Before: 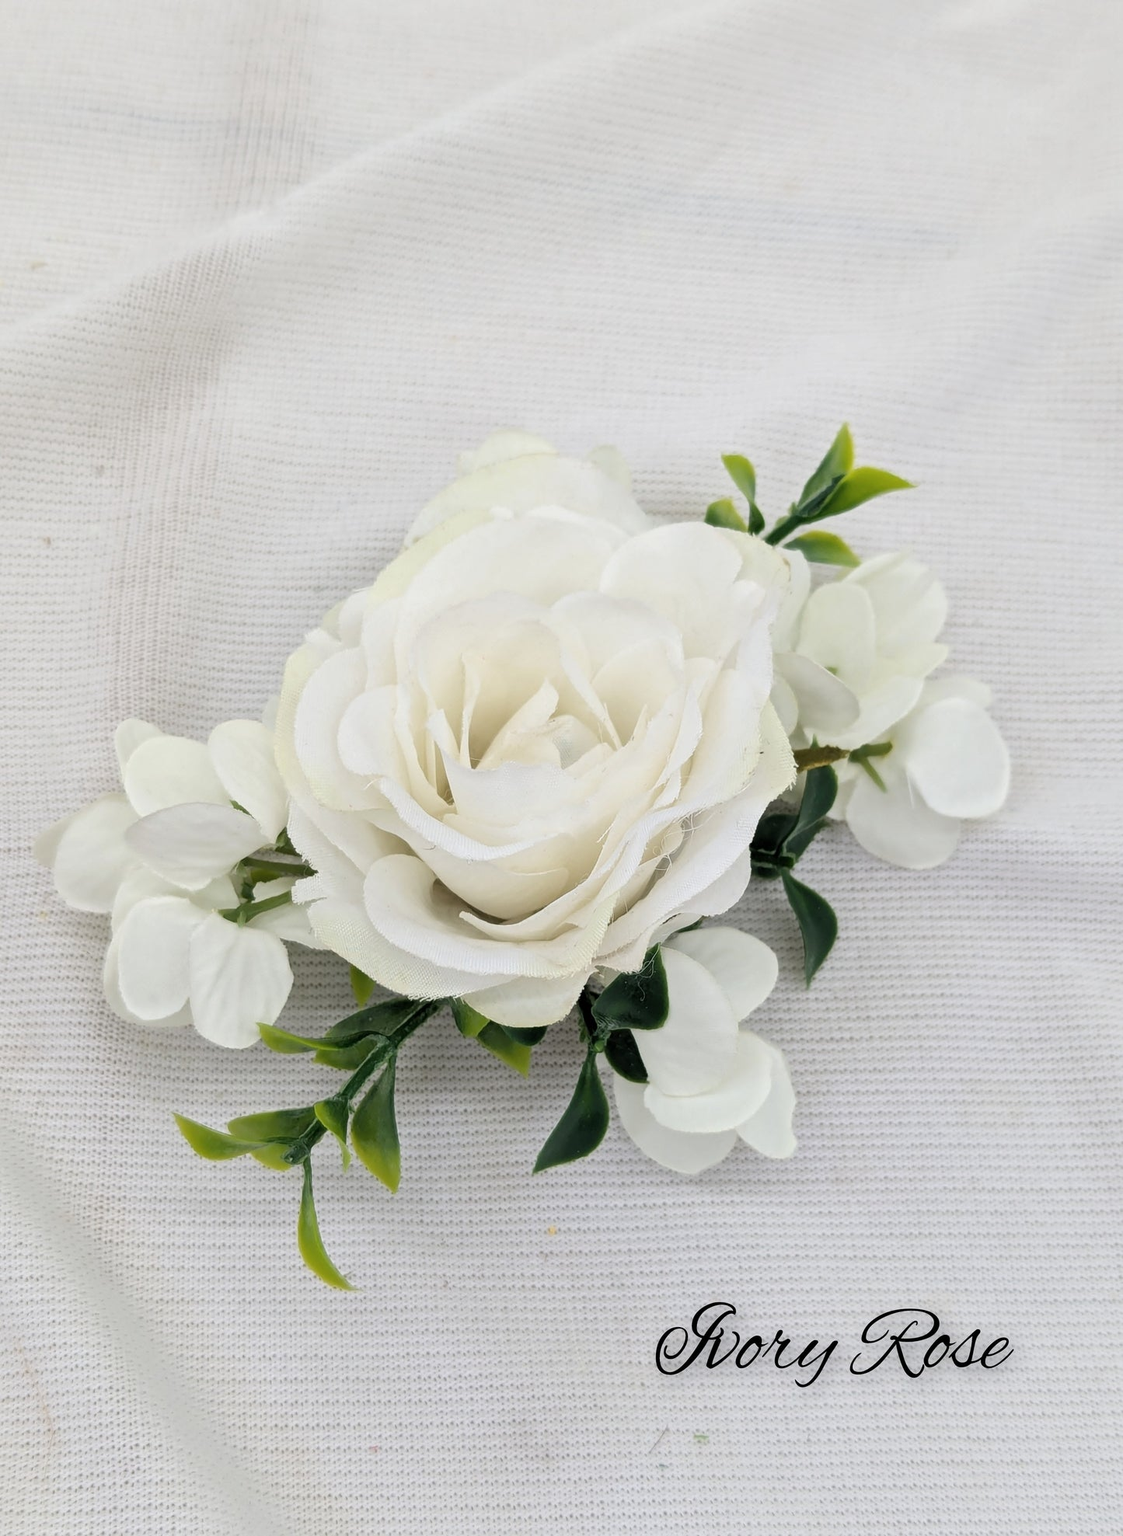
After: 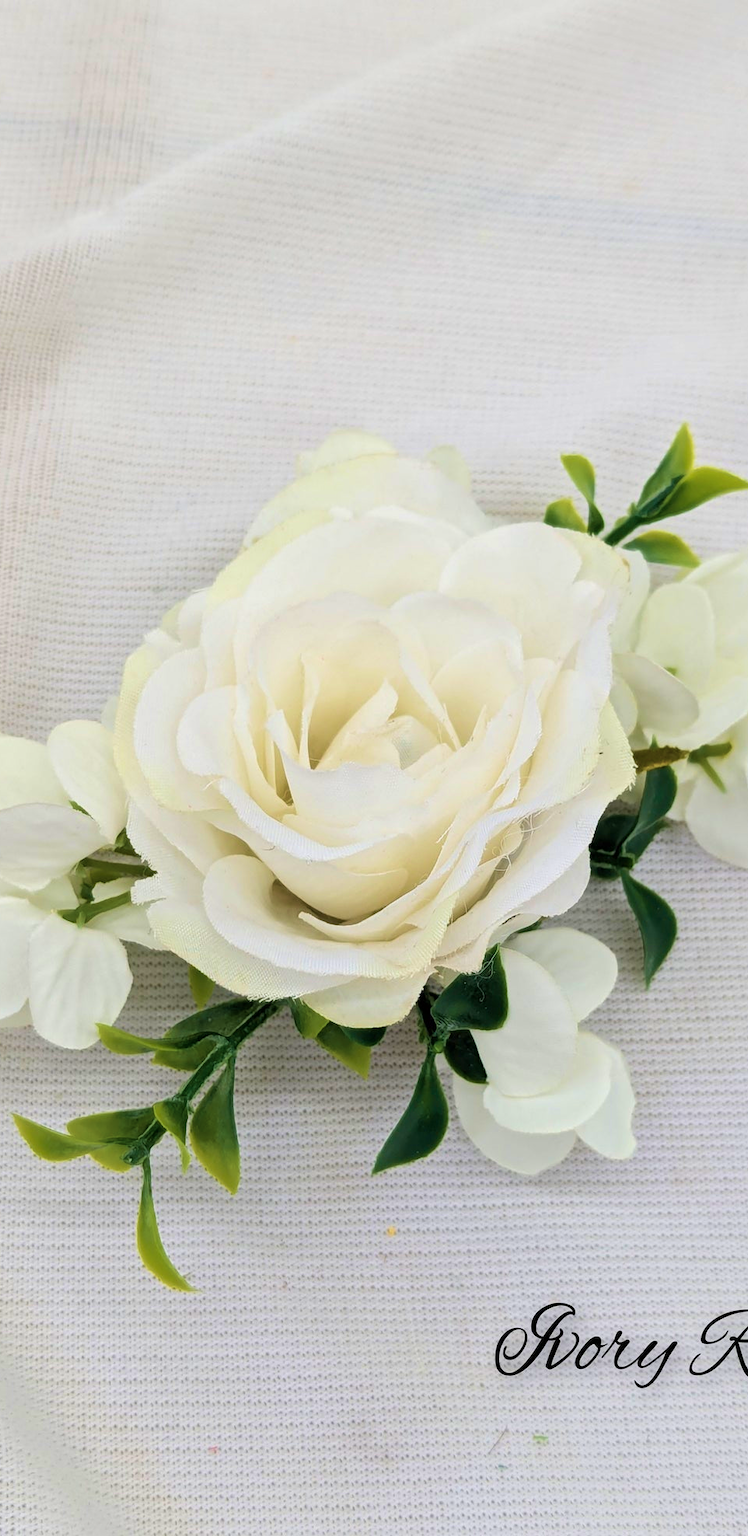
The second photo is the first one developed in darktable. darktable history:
crop and rotate: left 14.385%, right 18.948%
velvia: strength 67.07%, mid-tones bias 0.972
